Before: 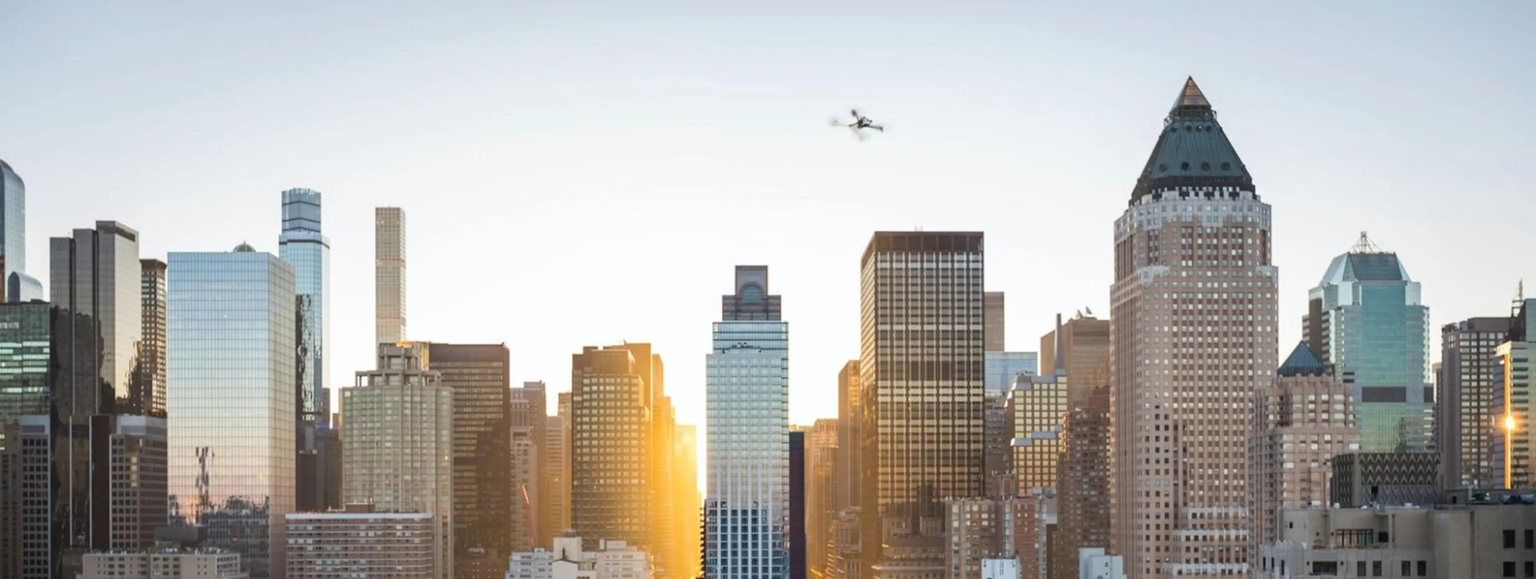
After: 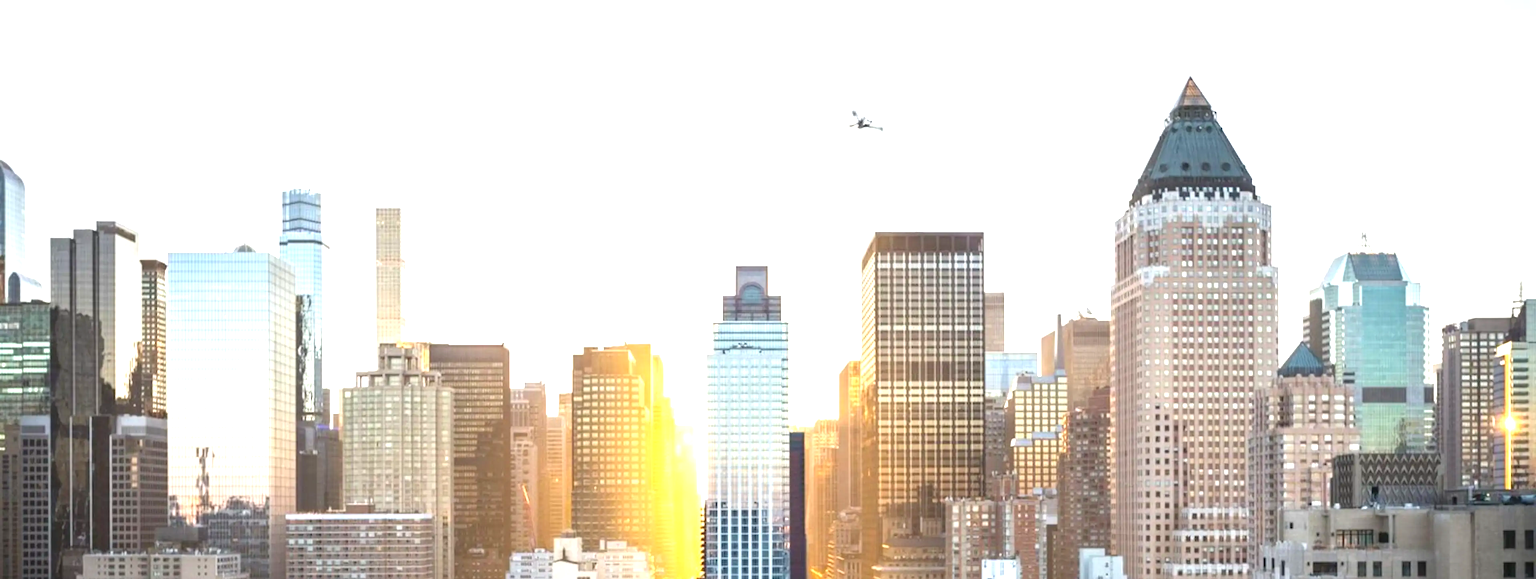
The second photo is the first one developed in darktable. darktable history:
local contrast: mode bilateral grid, contrast 15, coarseness 36, detail 105%, midtone range 0.2
exposure: black level correction 0, exposure 1.2 EV, compensate exposure bias true, compensate highlight preservation false
